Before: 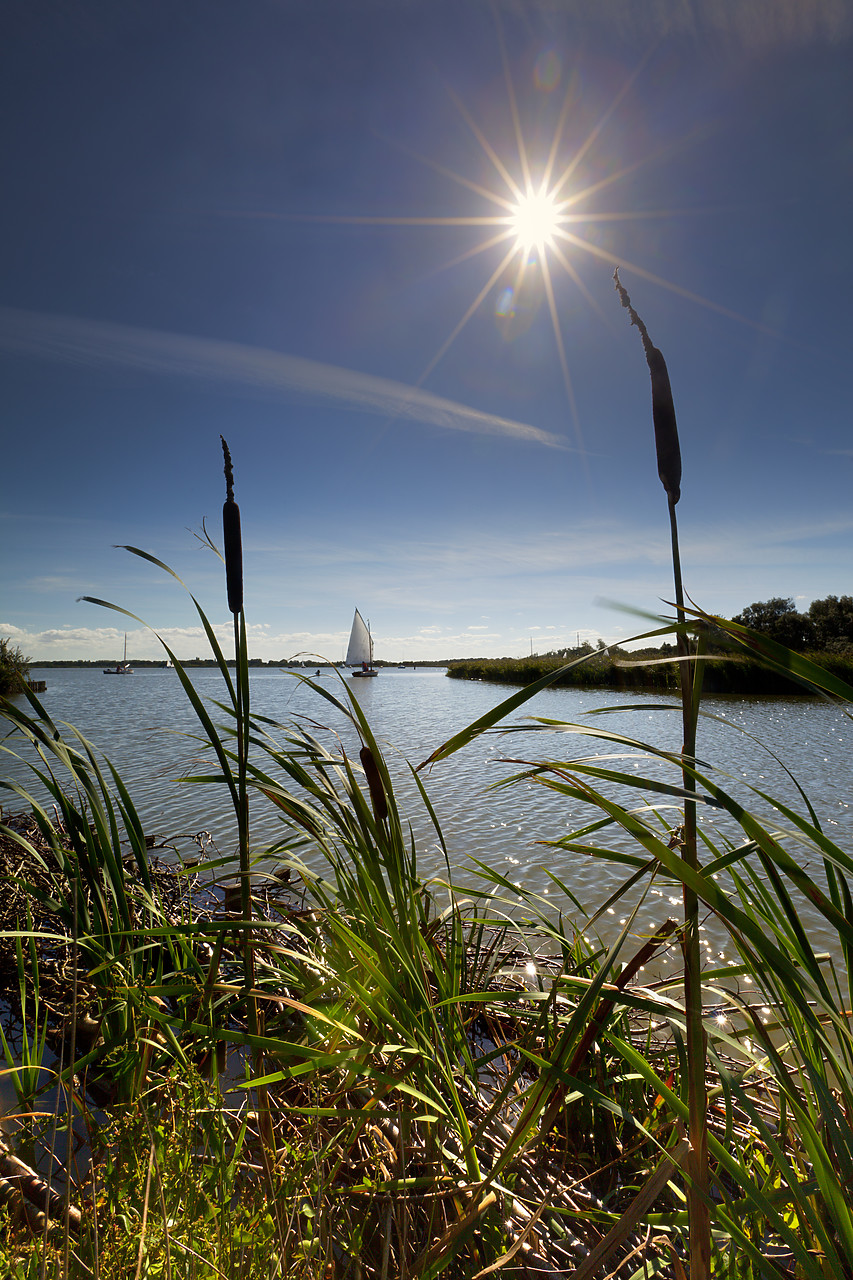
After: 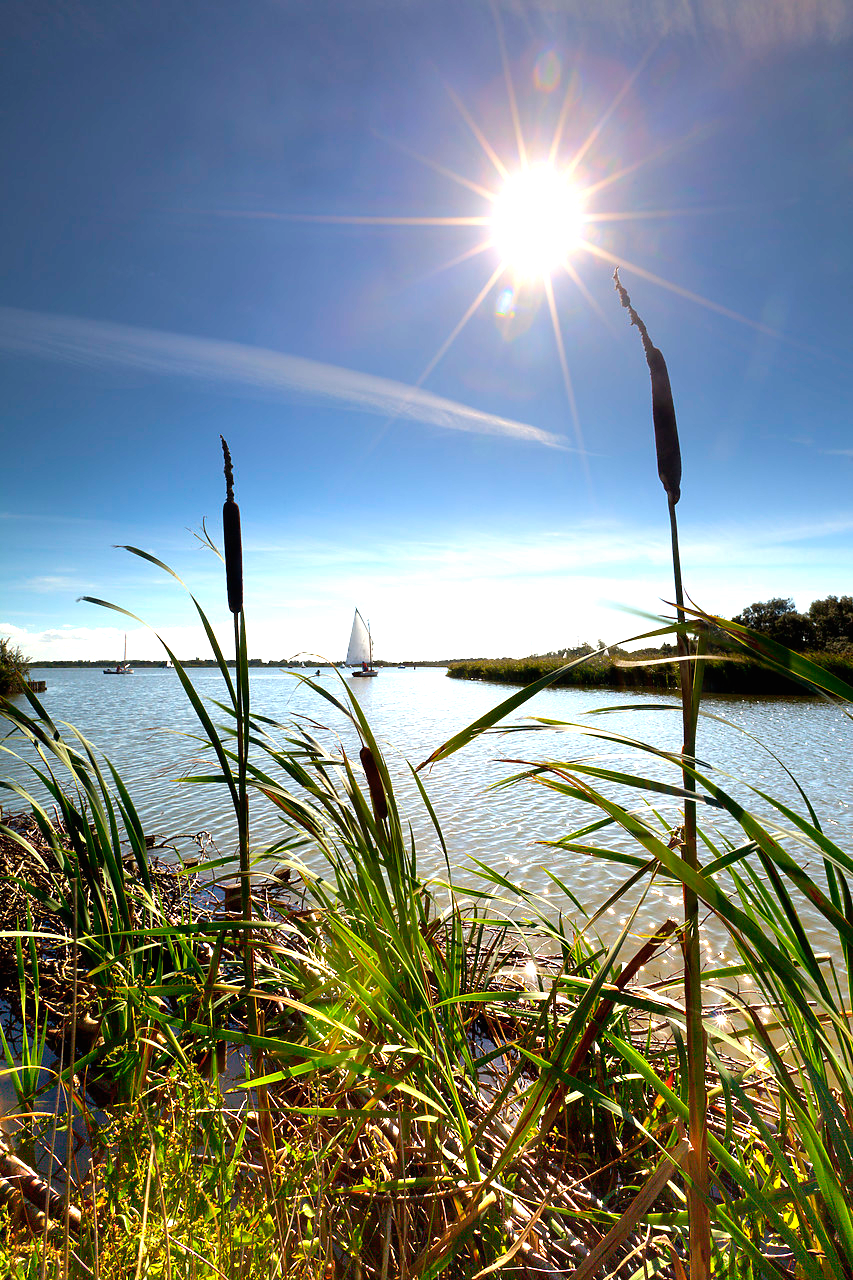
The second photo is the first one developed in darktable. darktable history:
exposure: black level correction 0, exposure 1.282 EV, compensate highlight preservation false
